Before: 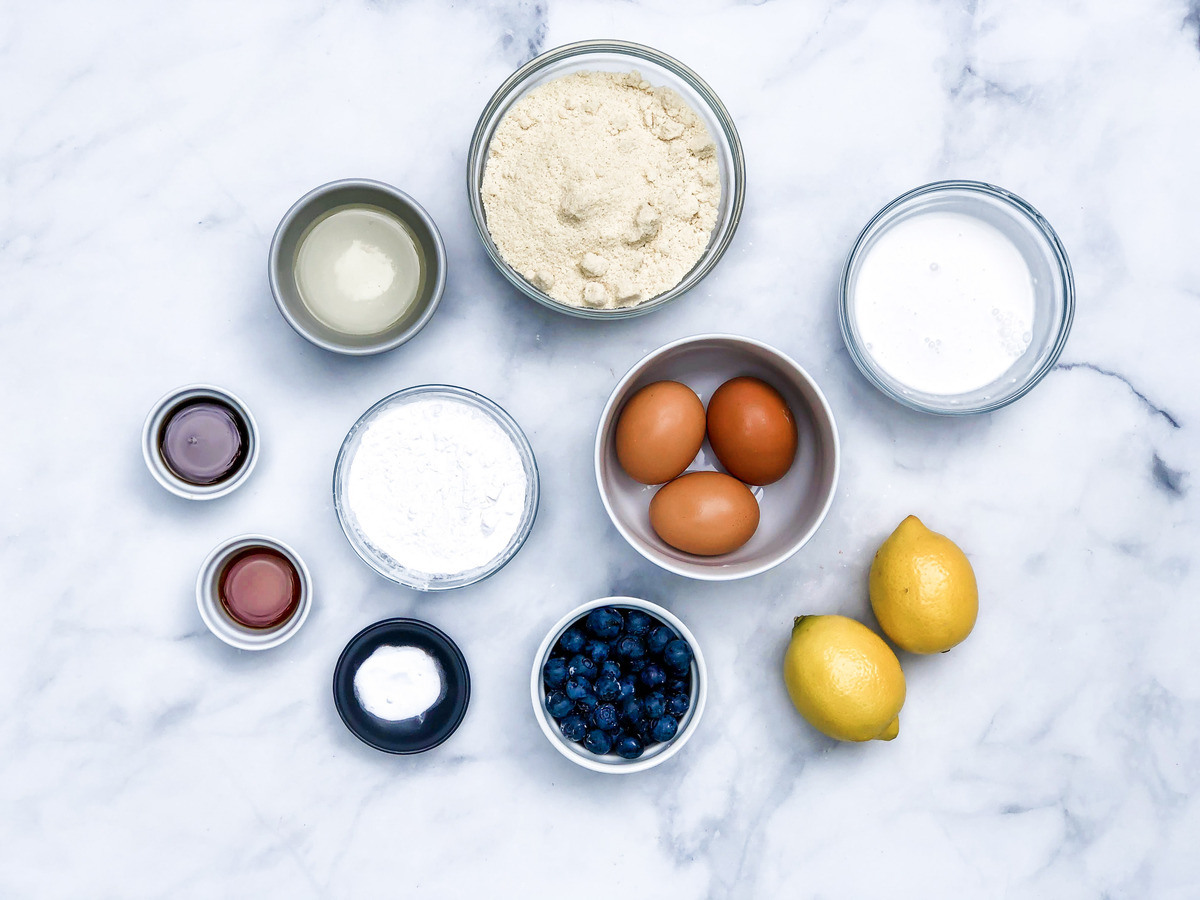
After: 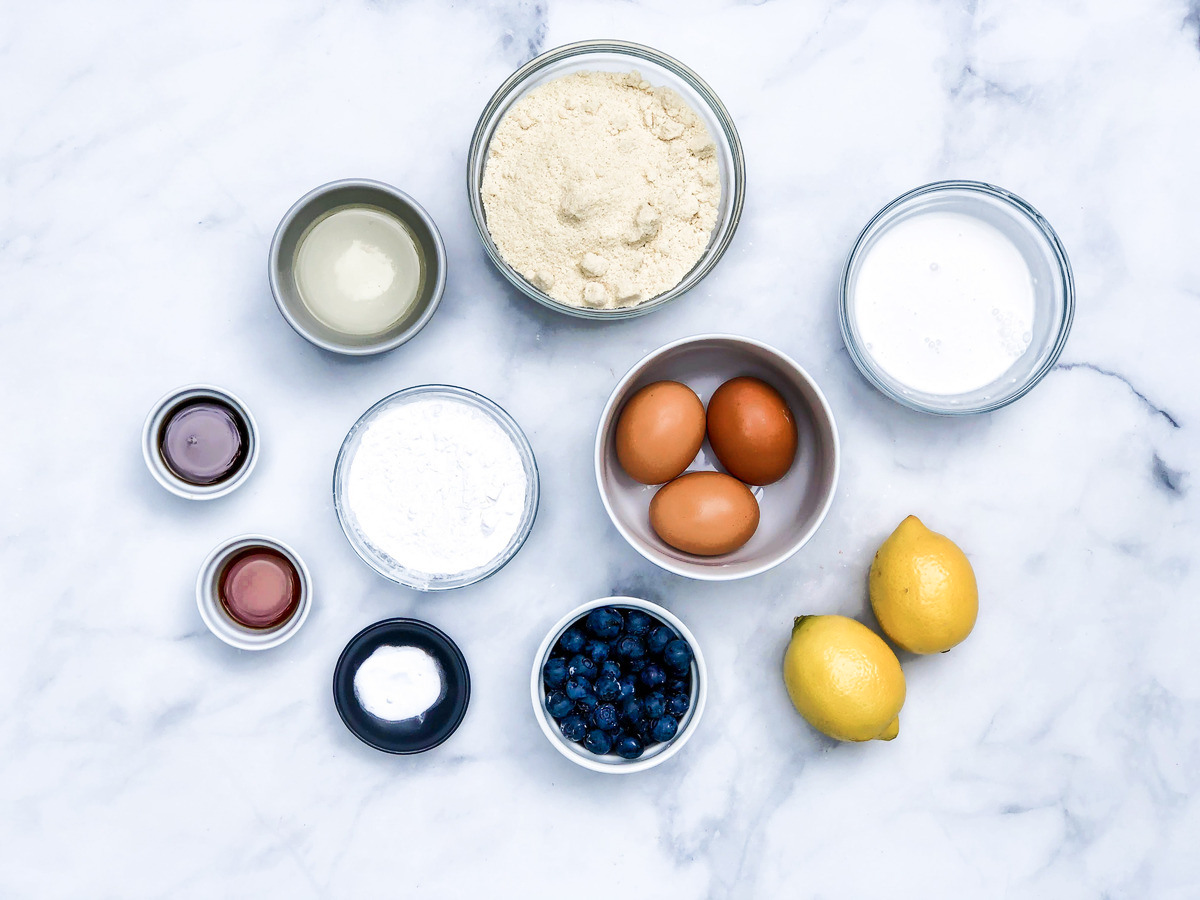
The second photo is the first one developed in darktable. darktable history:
tone curve: curves: ch0 [(0, 0) (0.003, 0.003) (0.011, 0.011) (0.025, 0.024) (0.044, 0.044) (0.069, 0.068) (0.1, 0.098) (0.136, 0.133) (0.177, 0.174) (0.224, 0.22) (0.277, 0.272) (0.335, 0.329) (0.399, 0.392) (0.468, 0.46) (0.543, 0.607) (0.623, 0.676) (0.709, 0.75) (0.801, 0.828) (0.898, 0.912) (1, 1)], color space Lab, independent channels, preserve colors none
